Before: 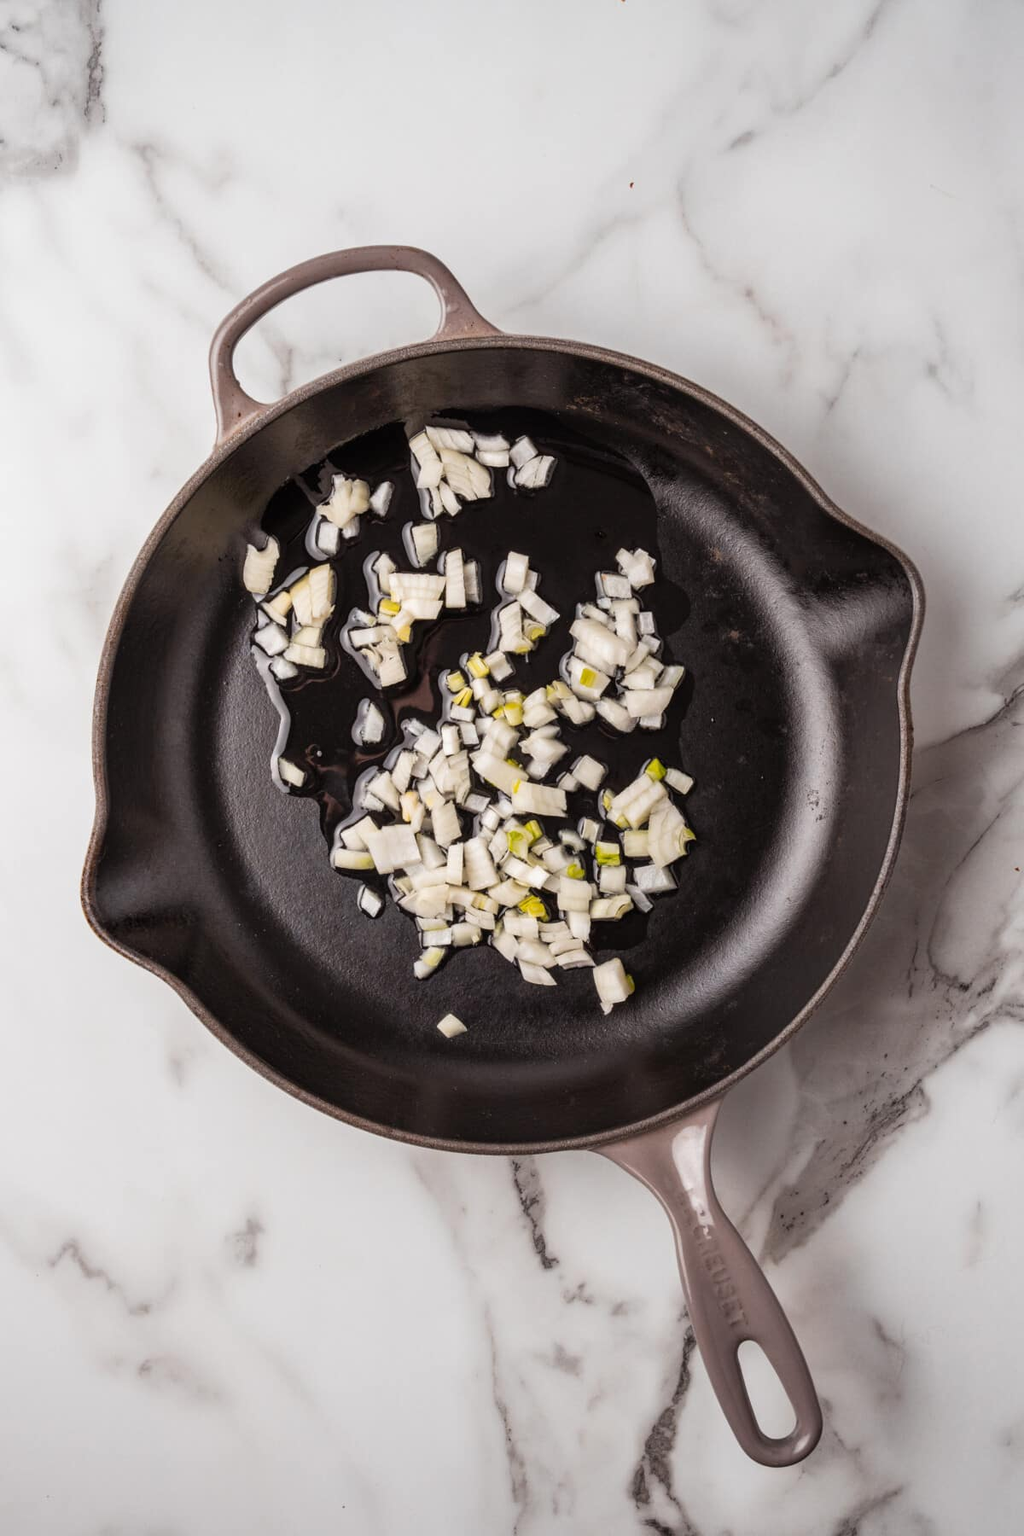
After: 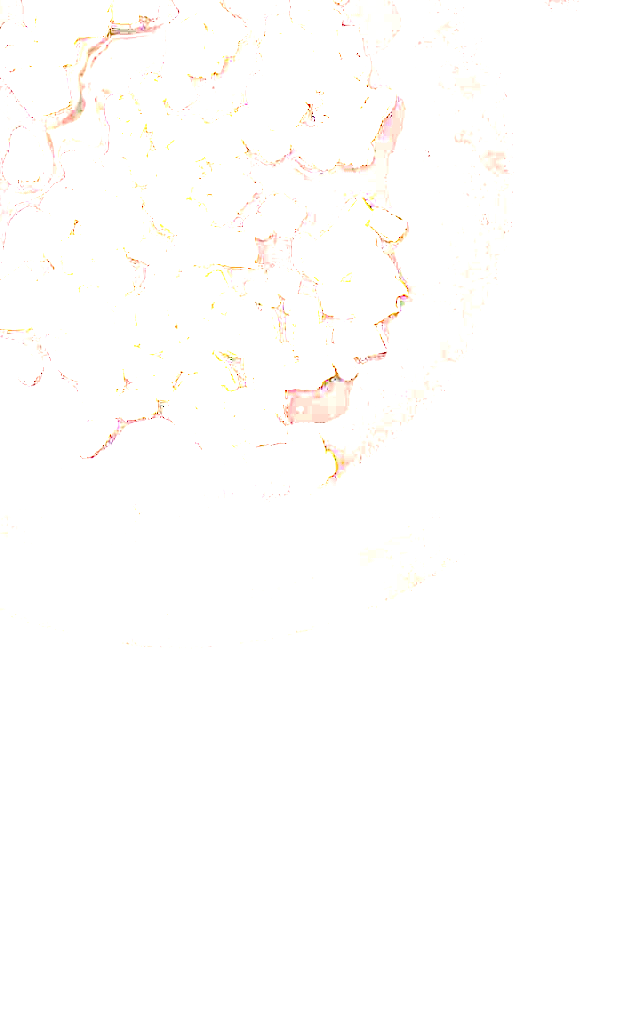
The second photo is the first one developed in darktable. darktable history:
color correction: highlights a* 5.44, highlights b* 5.34, shadows a* -4.5, shadows b* -4.99
exposure: exposure 7.903 EV, compensate highlight preservation false
color balance rgb: perceptual saturation grading › global saturation 20%, perceptual saturation grading › highlights -50.223%, perceptual saturation grading › shadows 30.844%, global vibrance 30.998%
color zones: curves: ch0 [(0, 0.425) (0.143, 0.422) (0.286, 0.42) (0.429, 0.419) (0.571, 0.419) (0.714, 0.42) (0.857, 0.422) (1, 0.425)]
crop: left 34.012%, top 38.338%, right 13.894%, bottom 5.373%
